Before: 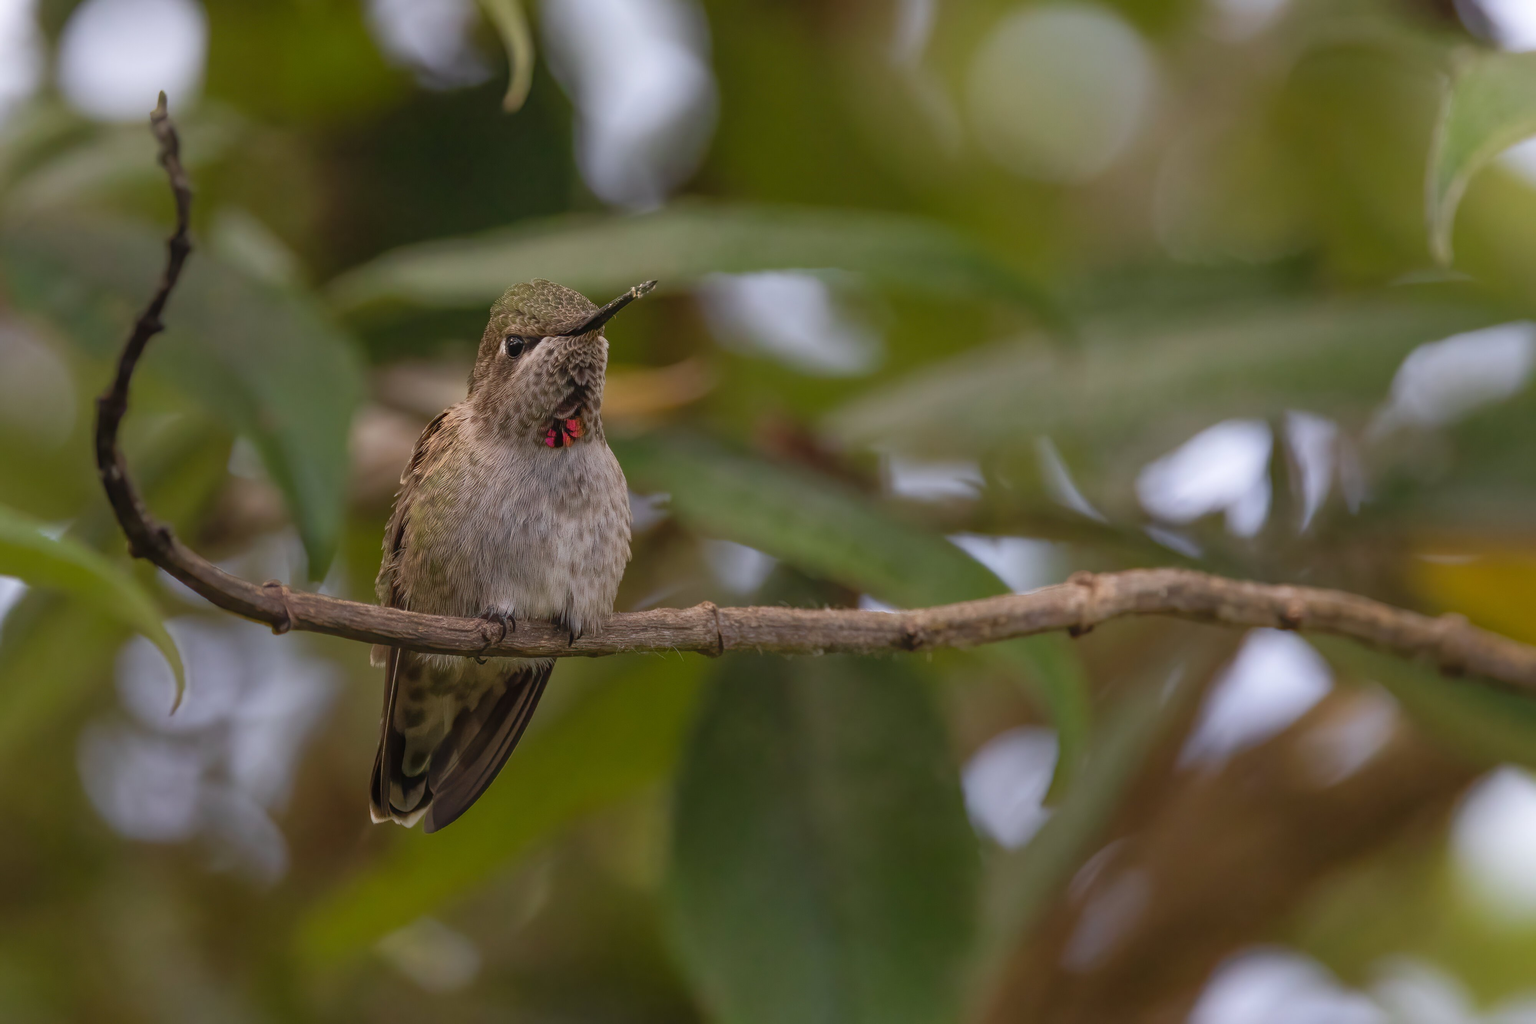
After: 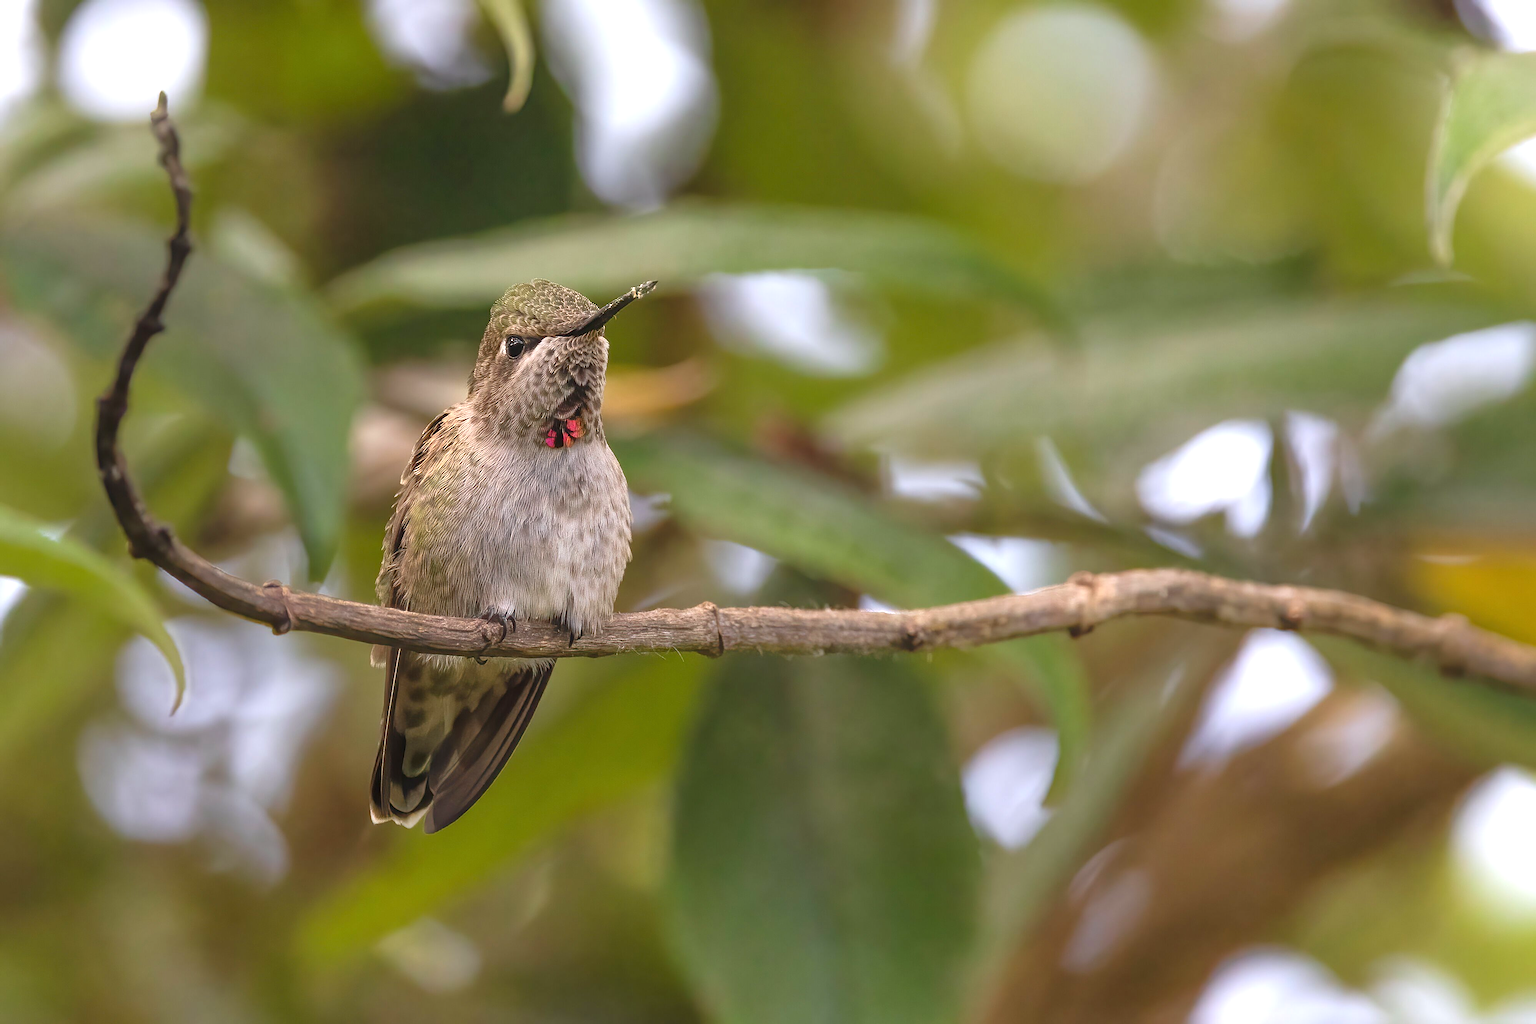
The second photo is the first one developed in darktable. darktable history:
sharpen: on, module defaults
exposure: black level correction 0, exposure 1.001 EV, compensate highlight preservation false
